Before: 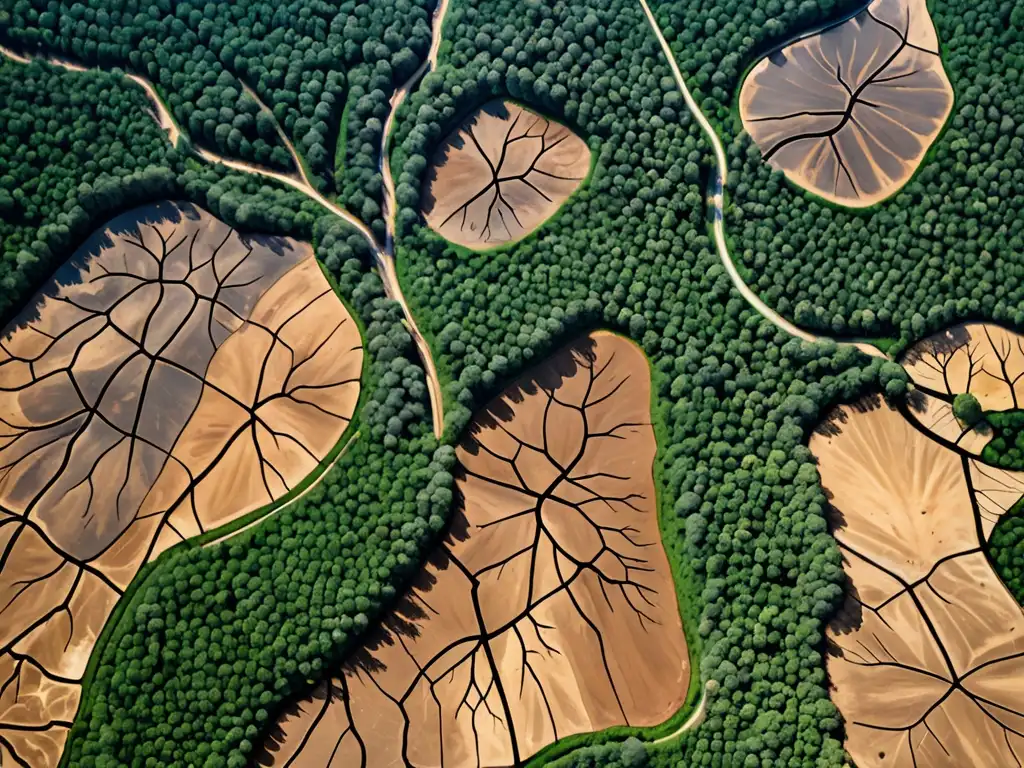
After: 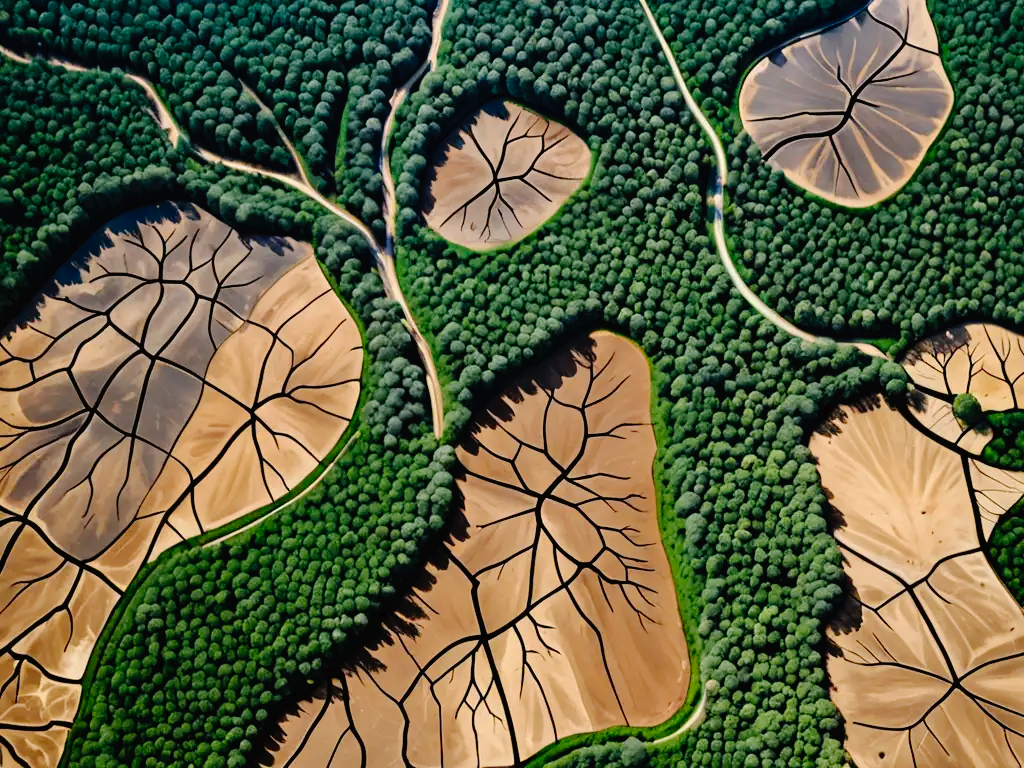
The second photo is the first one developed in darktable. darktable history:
tone curve: curves: ch0 [(0, 0) (0.003, 0.016) (0.011, 0.015) (0.025, 0.017) (0.044, 0.026) (0.069, 0.034) (0.1, 0.043) (0.136, 0.068) (0.177, 0.119) (0.224, 0.175) (0.277, 0.251) (0.335, 0.328) (0.399, 0.415) (0.468, 0.499) (0.543, 0.58) (0.623, 0.659) (0.709, 0.731) (0.801, 0.807) (0.898, 0.895) (1, 1)], preserve colors none
